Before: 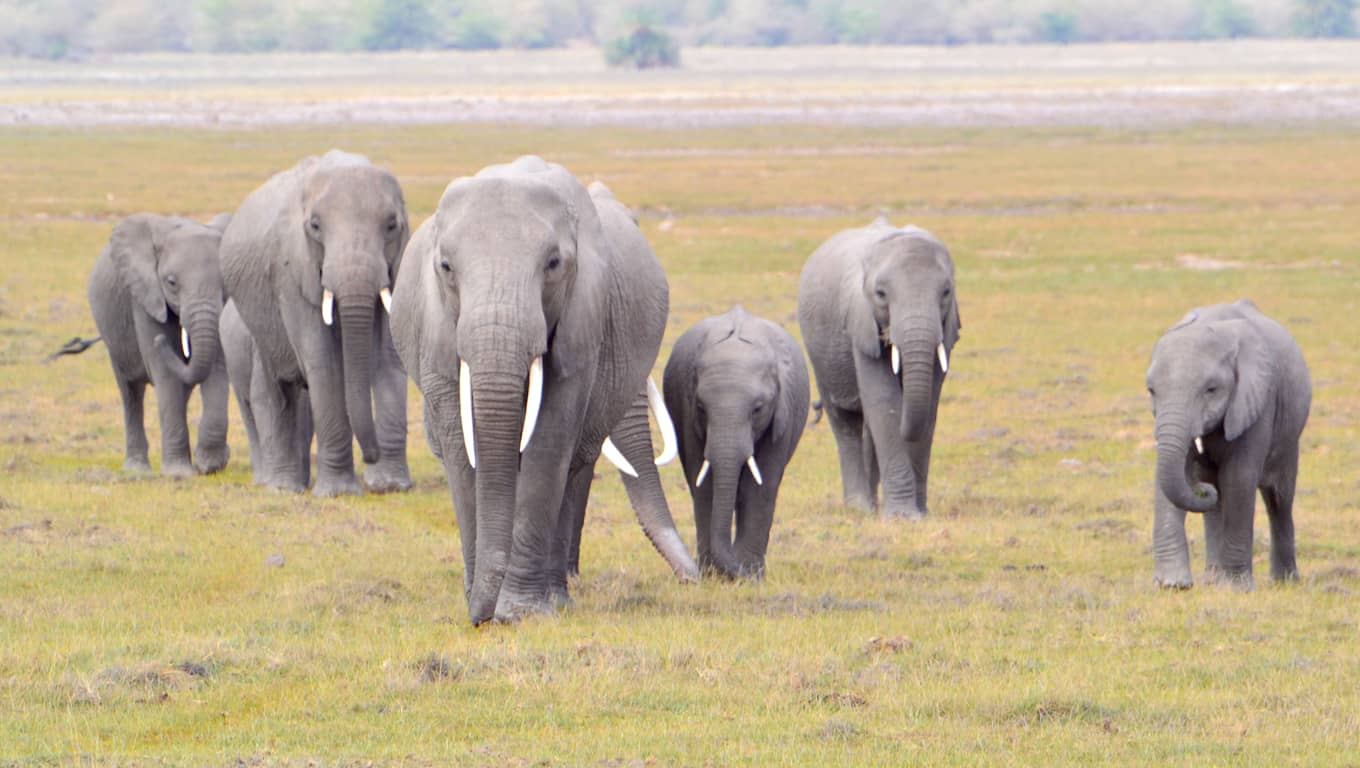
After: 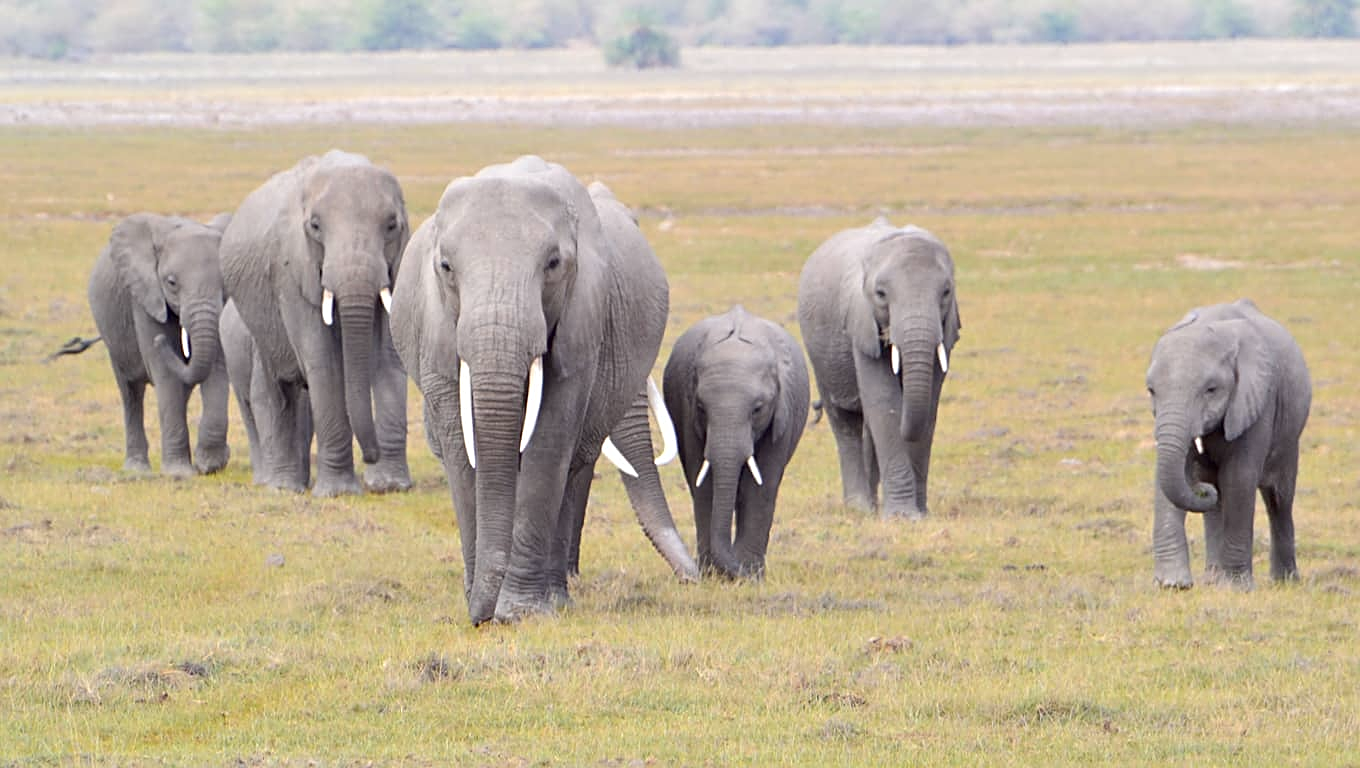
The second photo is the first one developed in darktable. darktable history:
contrast brightness saturation: saturation -0.1
sharpen: on, module defaults
